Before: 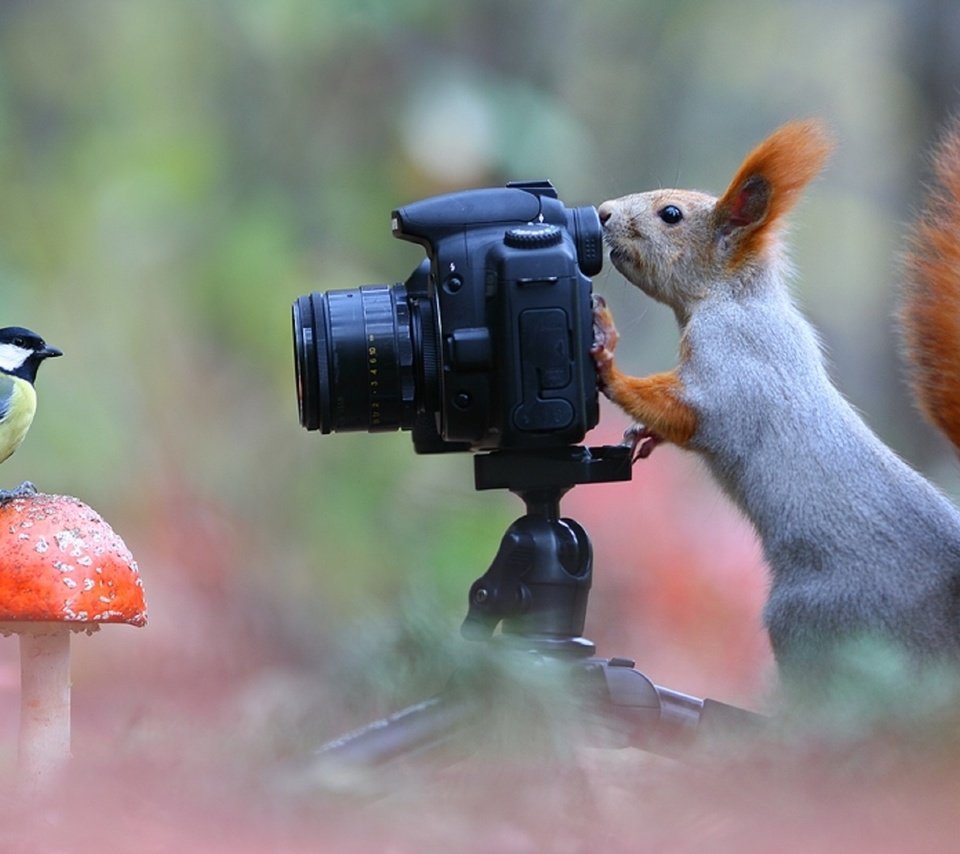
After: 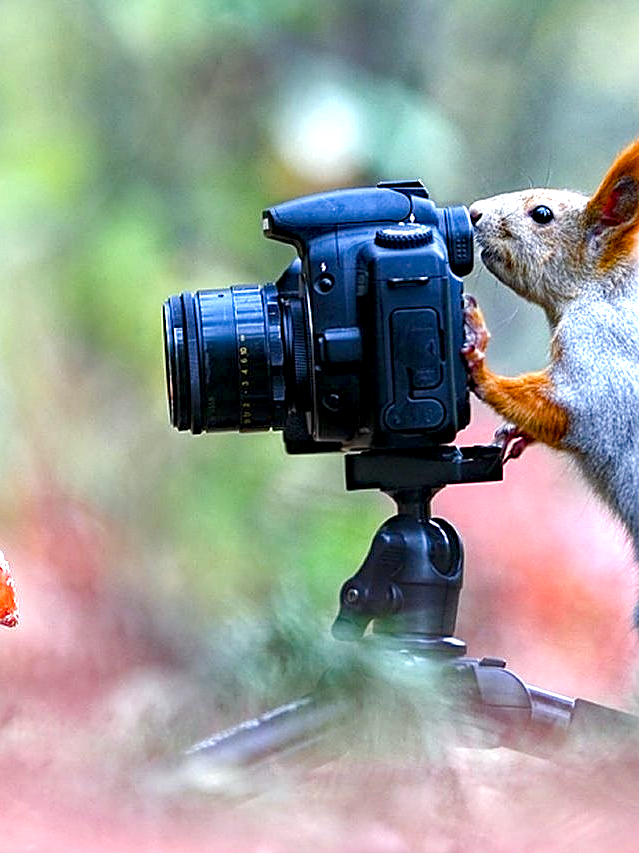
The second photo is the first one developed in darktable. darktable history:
local contrast: highlights 105%, shadows 100%, detail 199%, midtone range 0.2
exposure: exposure 0.771 EV, compensate exposure bias true, compensate highlight preservation false
crop and rotate: left 13.459%, right 19.916%
color balance rgb: perceptual saturation grading › global saturation 24.267%, perceptual saturation grading › highlights -24.133%, perceptual saturation grading › mid-tones 24.401%, perceptual saturation grading › shadows 39.192%
tone equalizer: mask exposure compensation -0.505 EV
sharpen: on, module defaults
haze removal: compatibility mode true, adaptive false
